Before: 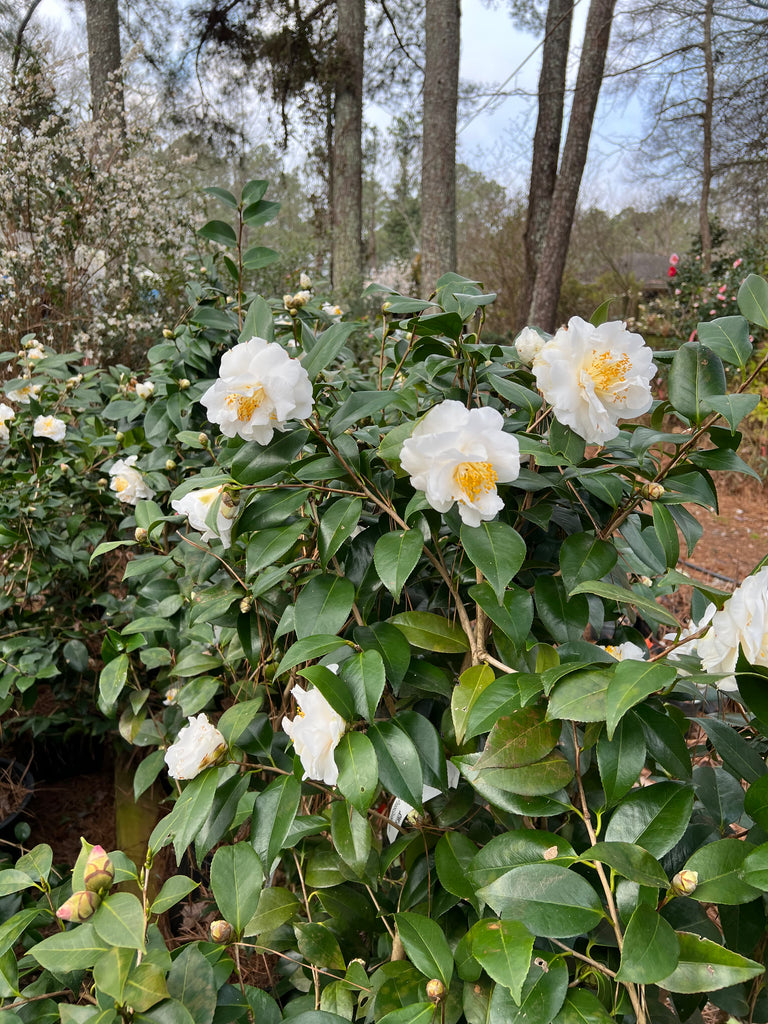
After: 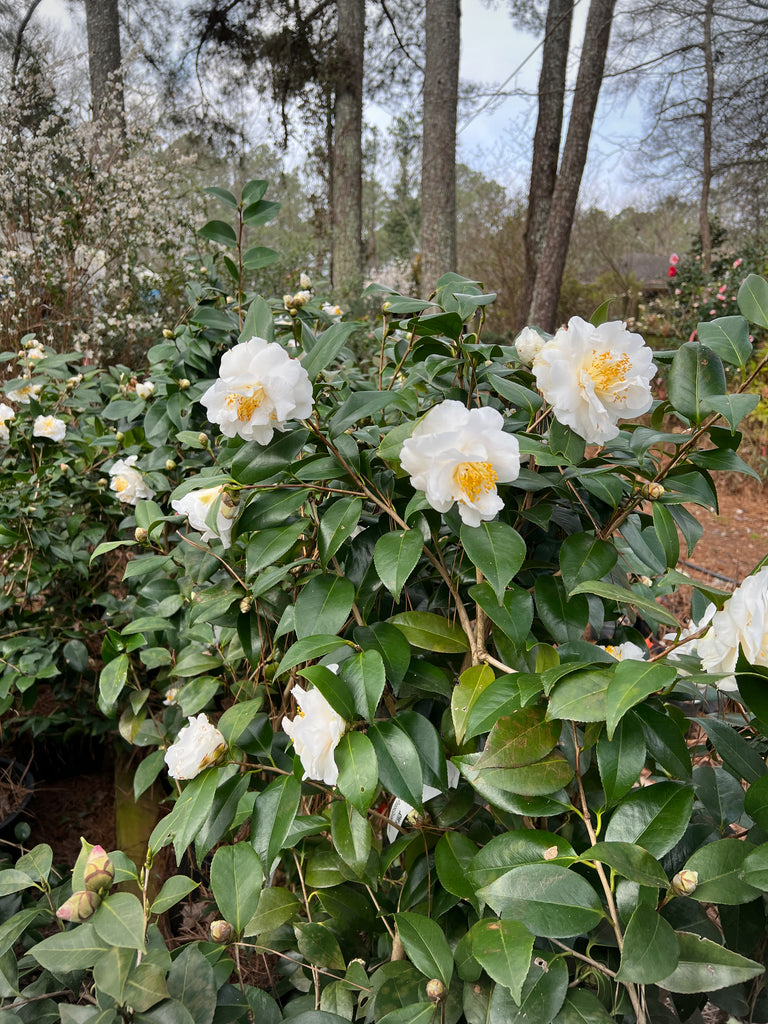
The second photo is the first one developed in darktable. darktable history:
vignetting: fall-off start 88.75%, fall-off radius 43.09%, brightness -0.209, width/height ratio 1.161
